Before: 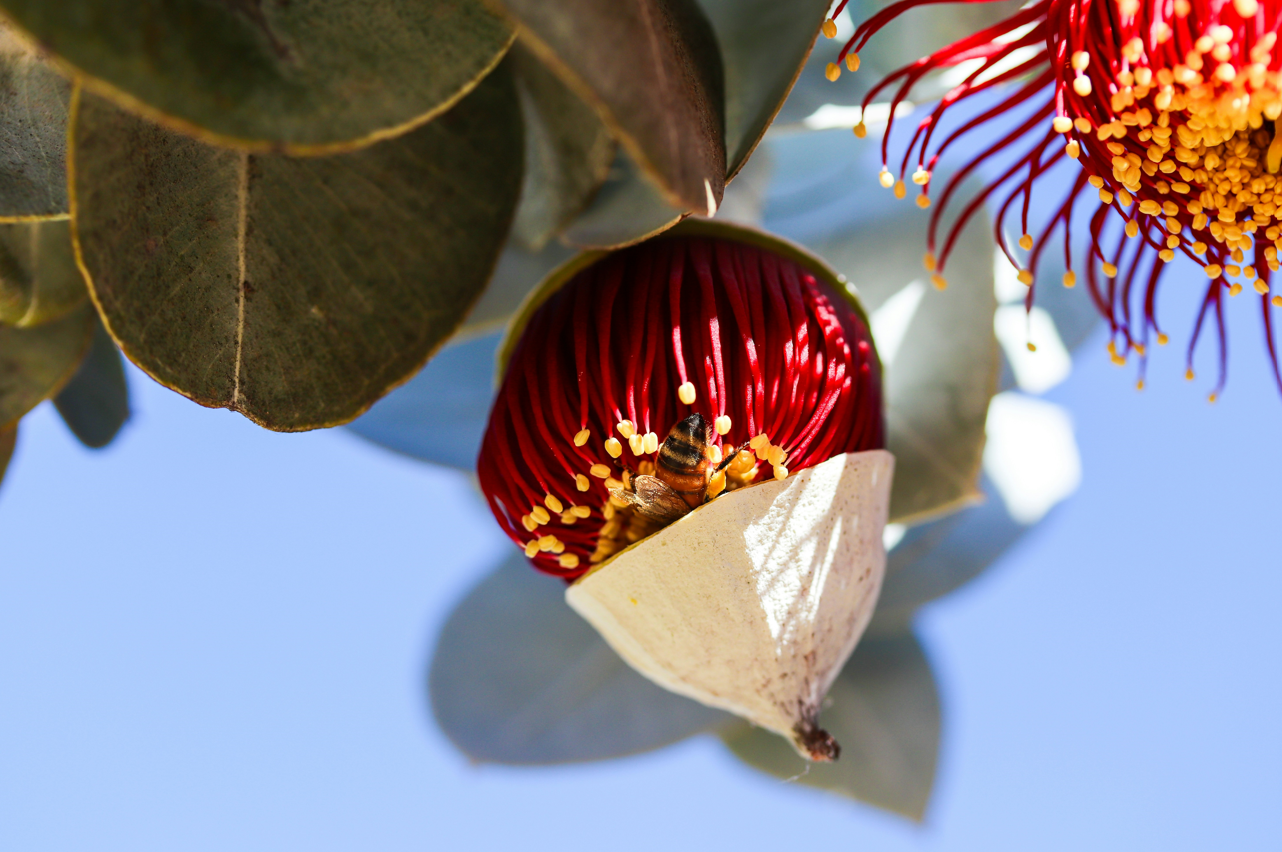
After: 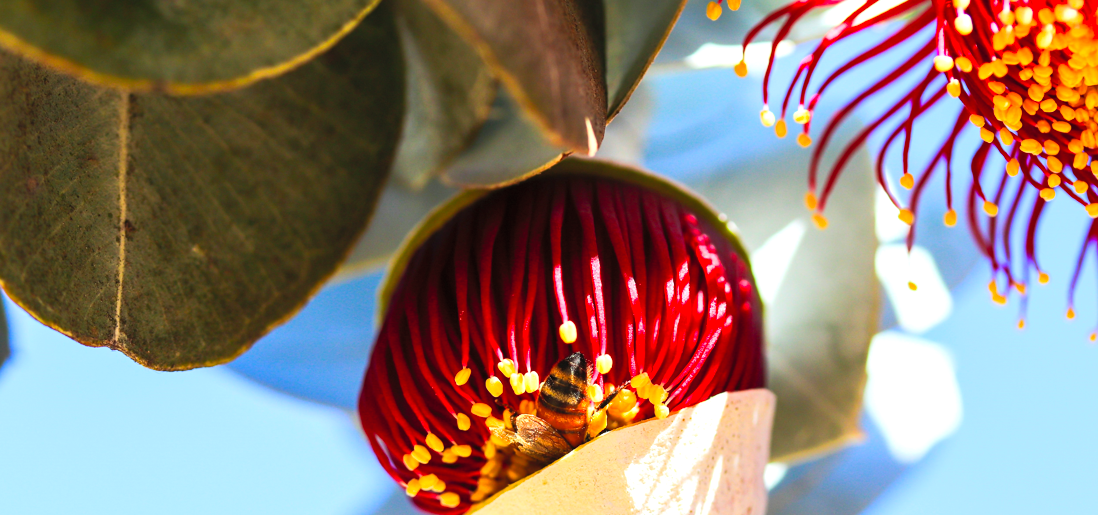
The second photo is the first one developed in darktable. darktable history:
contrast brightness saturation: contrast 0.07, brightness 0.18, saturation 0.4
vibrance: vibrance 0%
tone equalizer: -8 EV -0.417 EV, -7 EV -0.389 EV, -6 EV -0.333 EV, -5 EV -0.222 EV, -3 EV 0.222 EV, -2 EV 0.333 EV, -1 EV 0.389 EV, +0 EV 0.417 EV, edges refinement/feathering 500, mask exposure compensation -1.57 EV, preserve details no
crop and rotate: left 9.345%, top 7.22%, right 4.982%, bottom 32.331%
